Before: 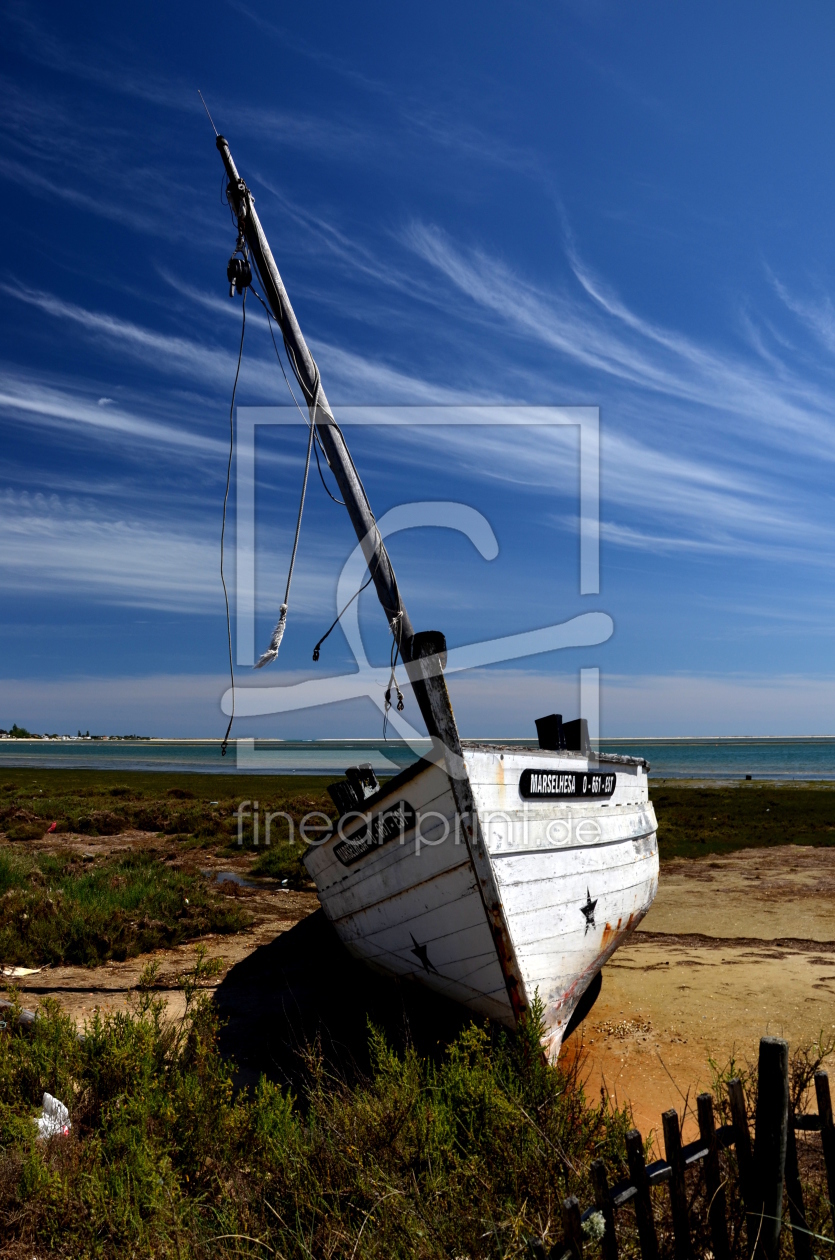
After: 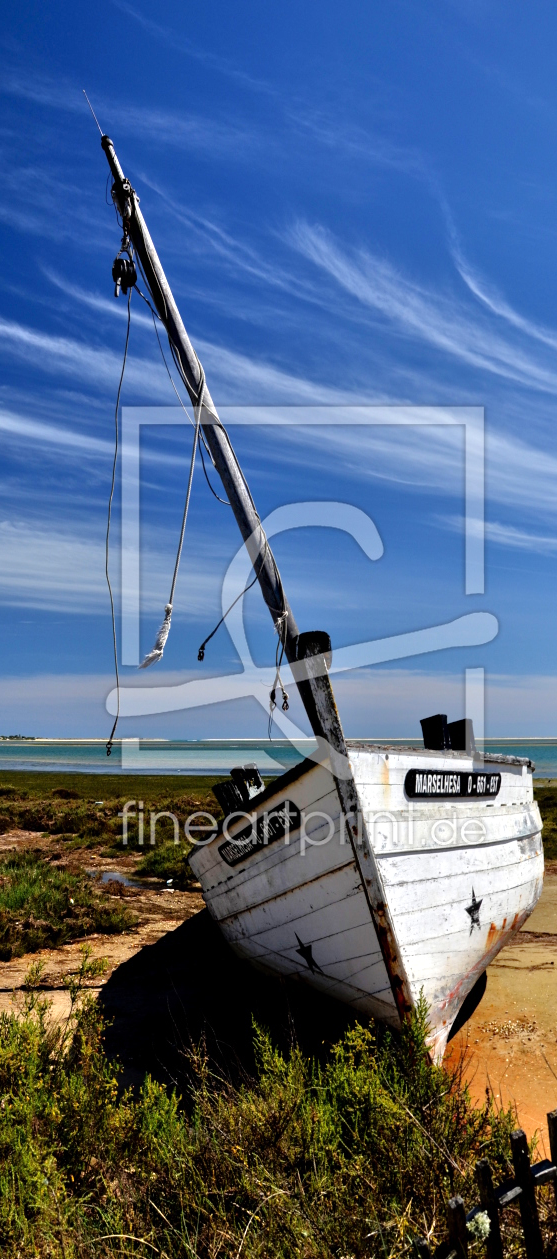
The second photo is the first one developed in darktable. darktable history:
crop and rotate: left 13.837%, right 19.456%
tone equalizer: -7 EV 0.151 EV, -6 EV 0.579 EV, -5 EV 1.13 EV, -4 EV 1.35 EV, -3 EV 1.18 EV, -2 EV 0.6 EV, -1 EV 0.153 EV, mask exposure compensation -0.514 EV
